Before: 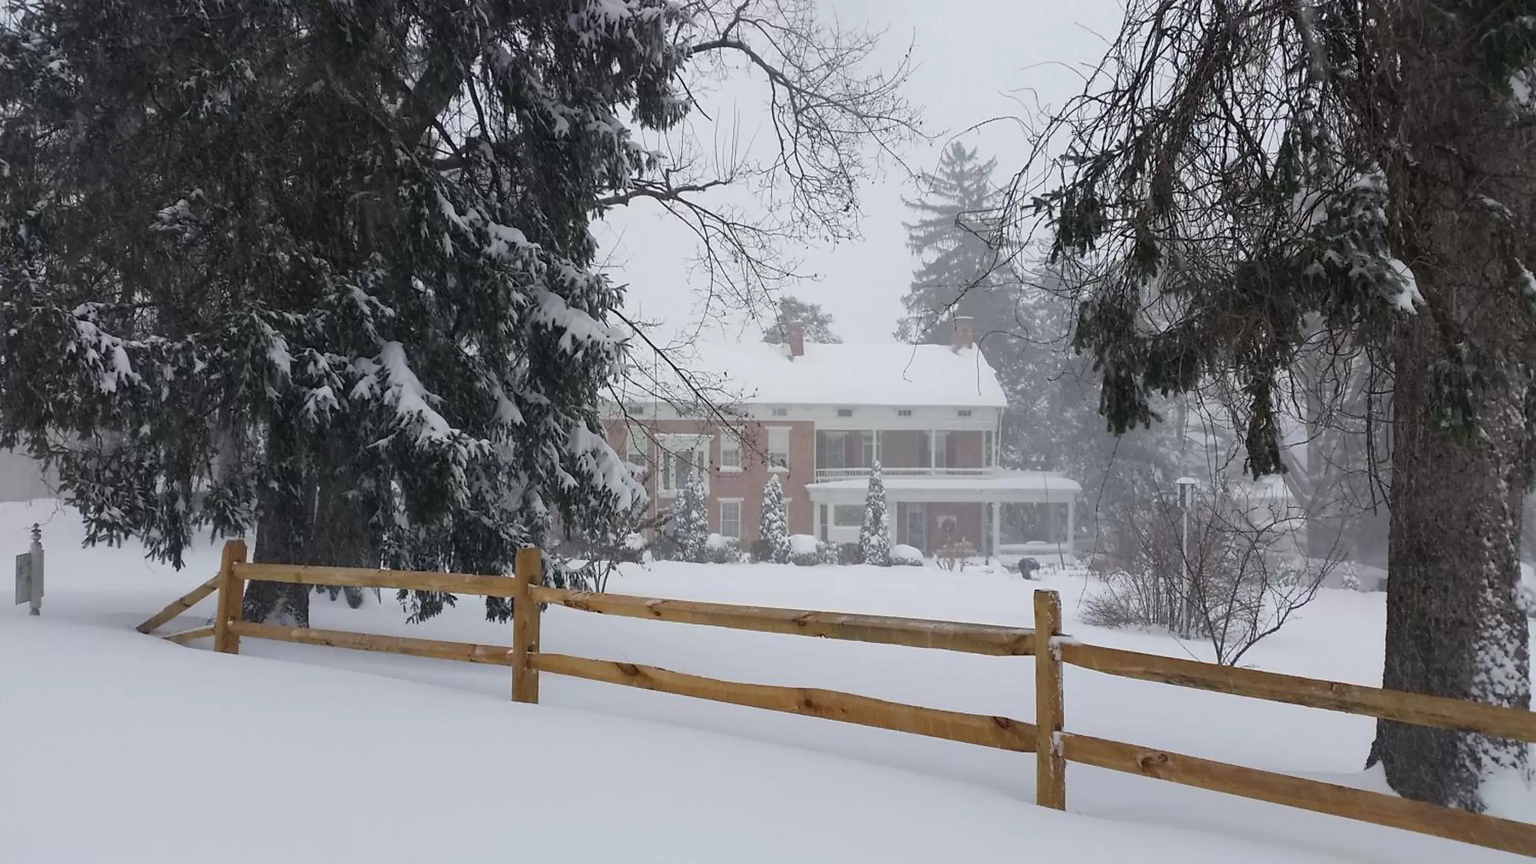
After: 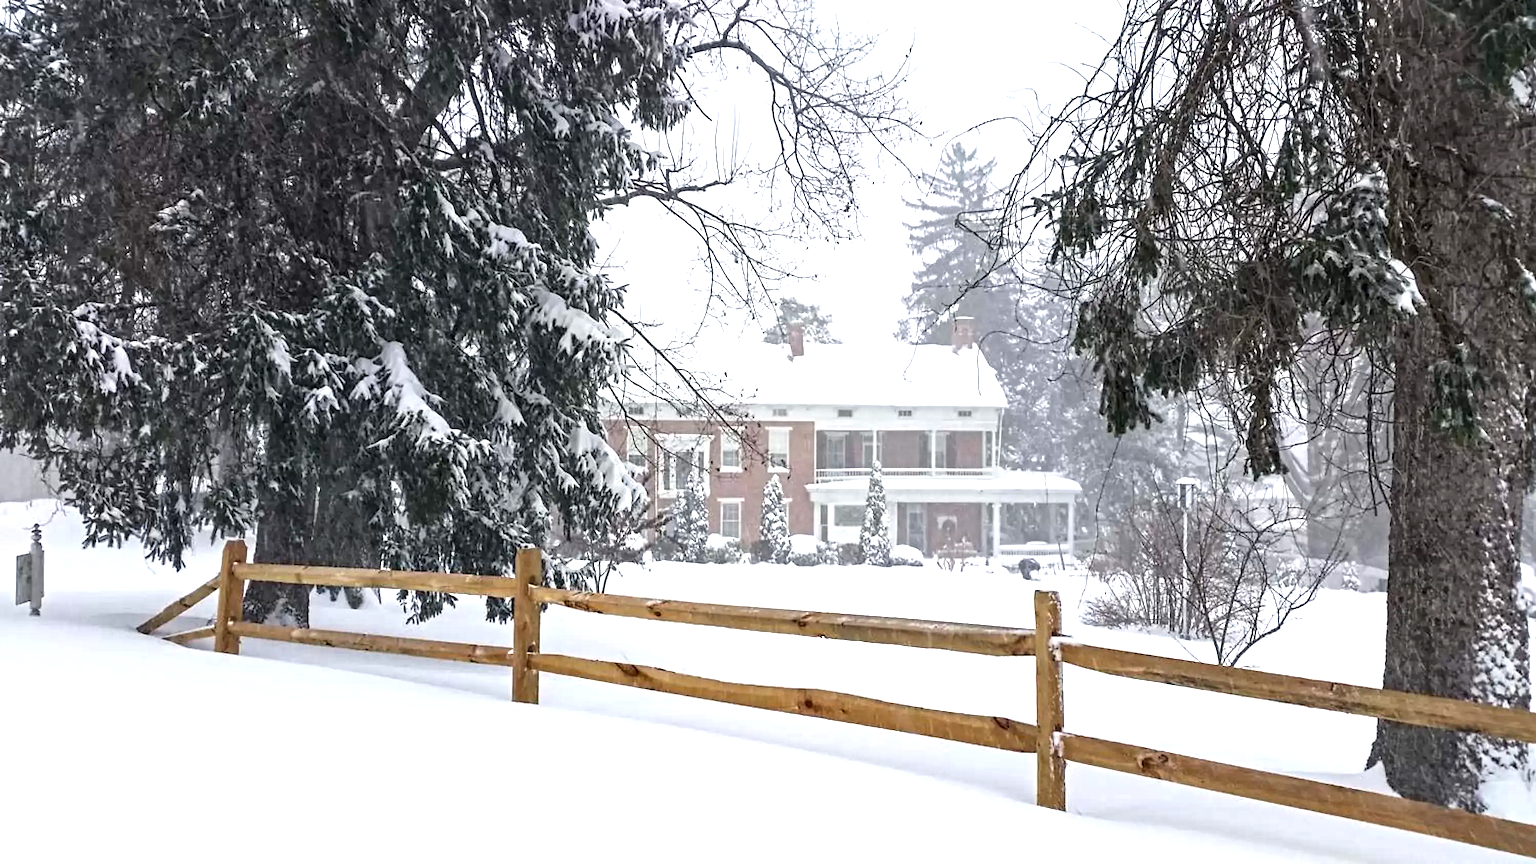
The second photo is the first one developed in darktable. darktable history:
contrast equalizer: octaves 7, y [[0.5, 0.501, 0.525, 0.597, 0.58, 0.514], [0.5 ×6], [0.5 ×6], [0 ×6], [0 ×6]]
local contrast: on, module defaults
levels: levels [0, 0.374, 0.749]
